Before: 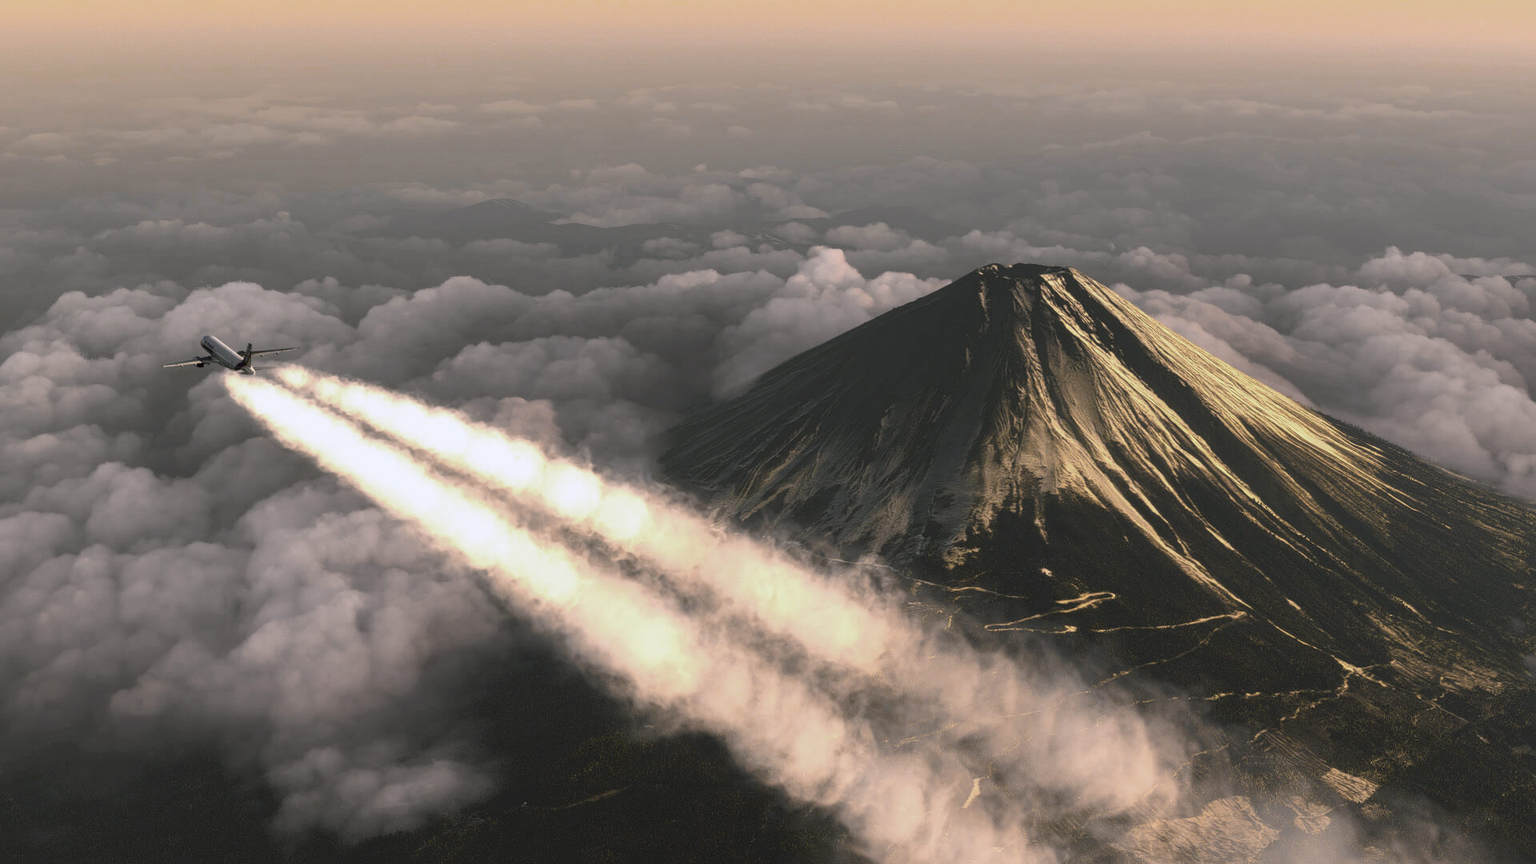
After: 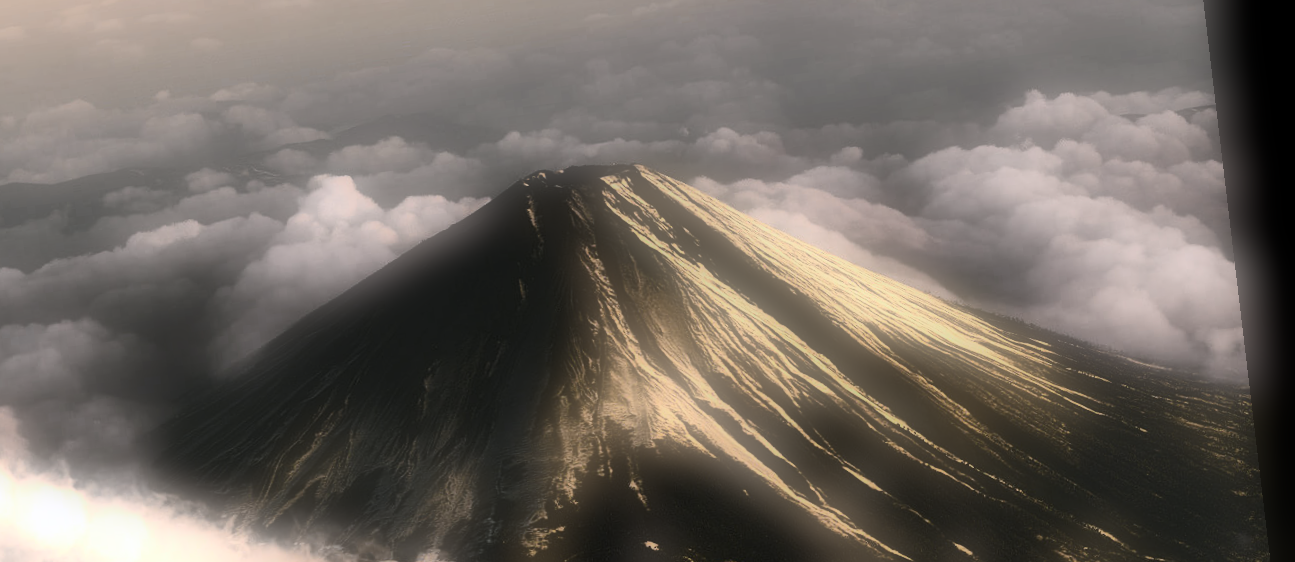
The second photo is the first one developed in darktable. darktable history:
rotate and perspective: rotation -6.83°, automatic cropping off
crop: left 36.005%, top 18.293%, right 0.31%, bottom 38.444%
rgb levels: levels [[0.013, 0.434, 0.89], [0, 0.5, 1], [0, 0.5, 1]]
contrast brightness saturation: contrast 0.4, brightness 0.1, saturation 0.21
graduated density: on, module defaults
soften: on, module defaults
